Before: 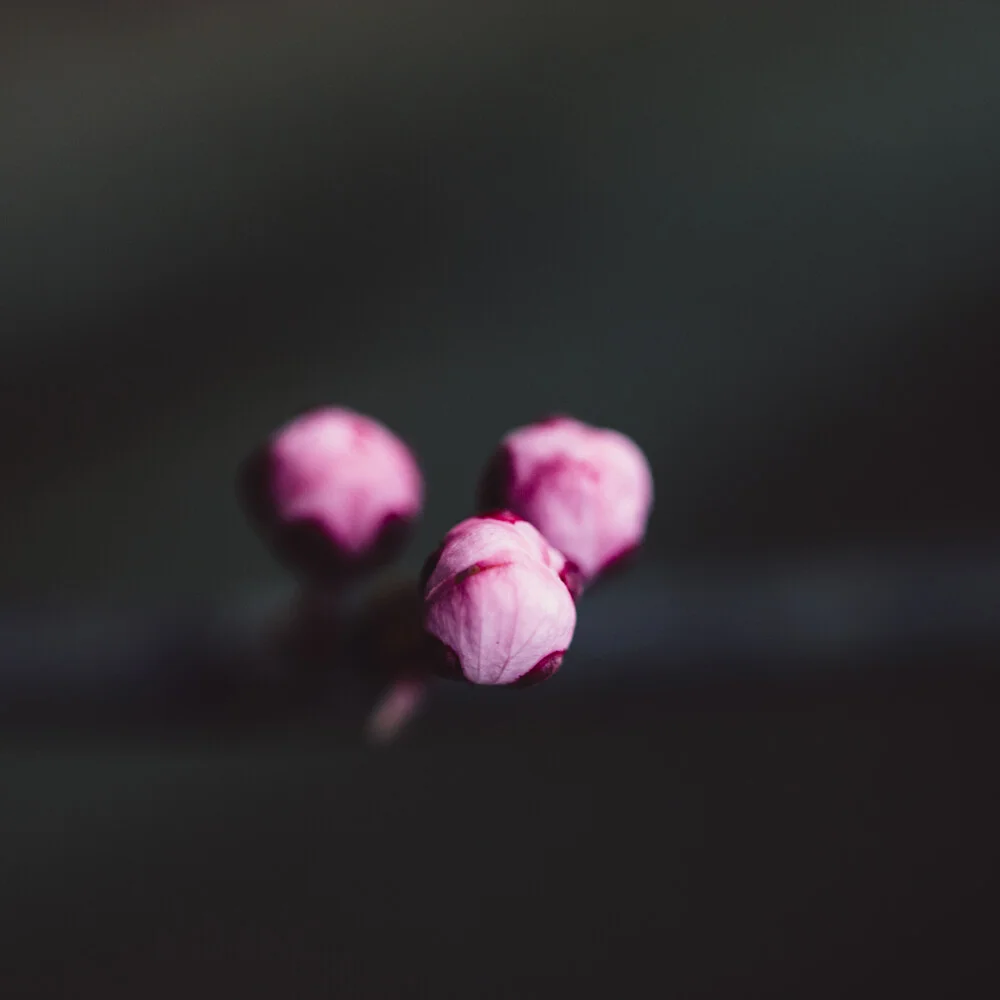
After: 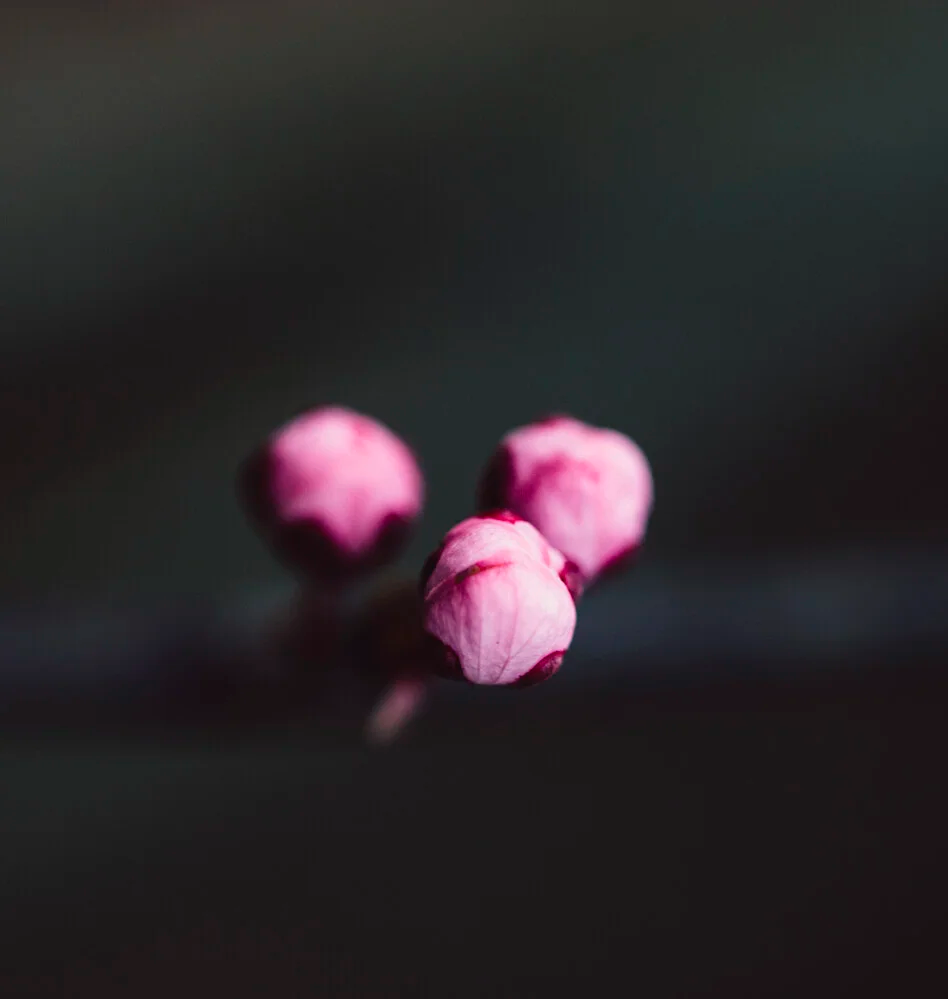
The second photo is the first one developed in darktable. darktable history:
color correction: highlights a* 0.003, highlights b* -0.283
crop and rotate: right 5.167%
